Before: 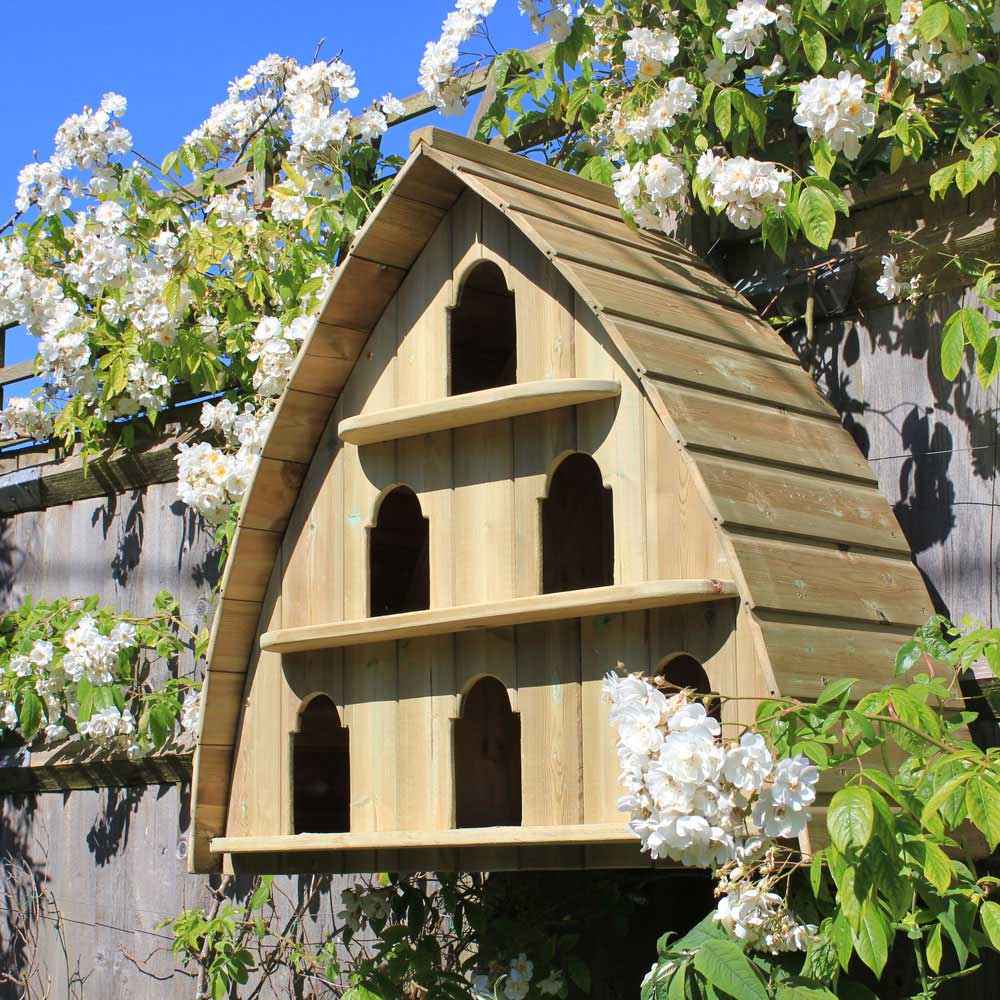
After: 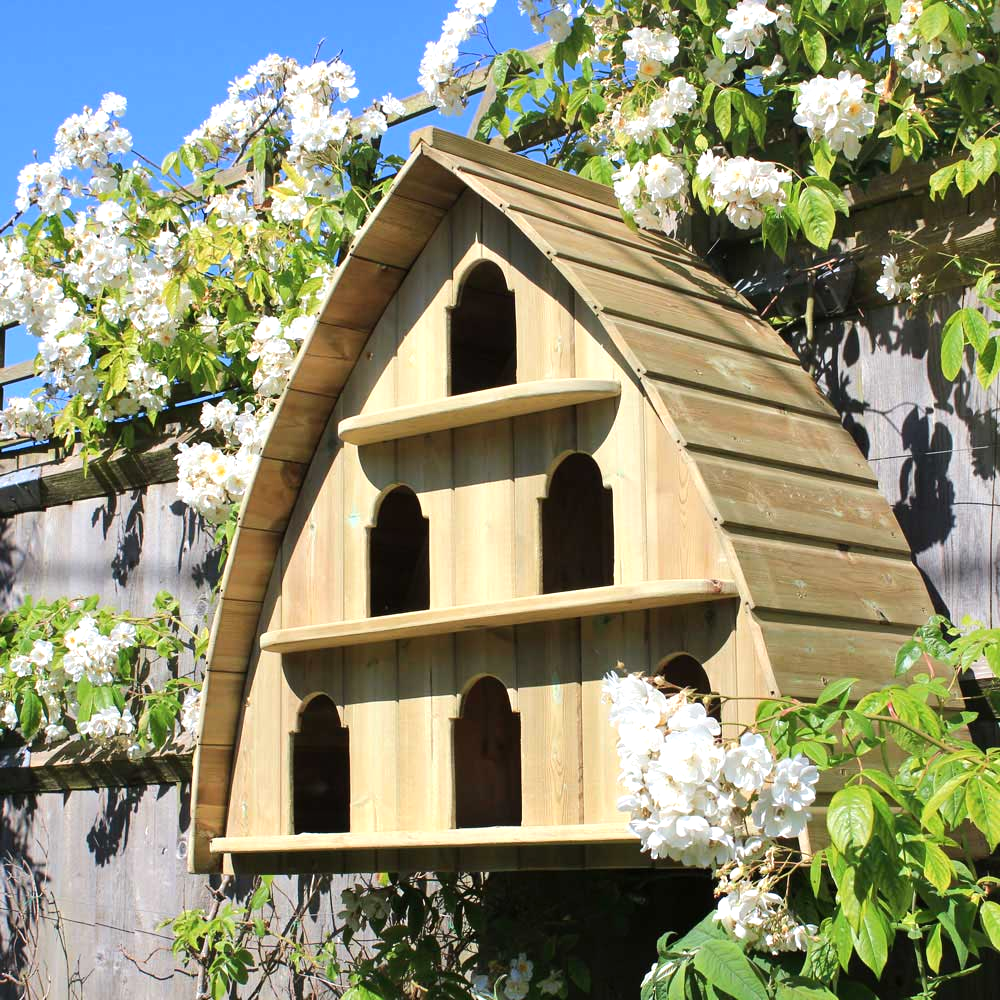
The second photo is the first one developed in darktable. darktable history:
levels: levels [0, 0.478, 1]
tone equalizer: -8 EV -0.413 EV, -7 EV -0.361 EV, -6 EV -0.318 EV, -5 EV -0.197 EV, -3 EV 0.222 EV, -2 EV 0.304 EV, -1 EV 0.38 EV, +0 EV 0.43 EV, edges refinement/feathering 500, mask exposure compensation -1.57 EV, preserve details no
